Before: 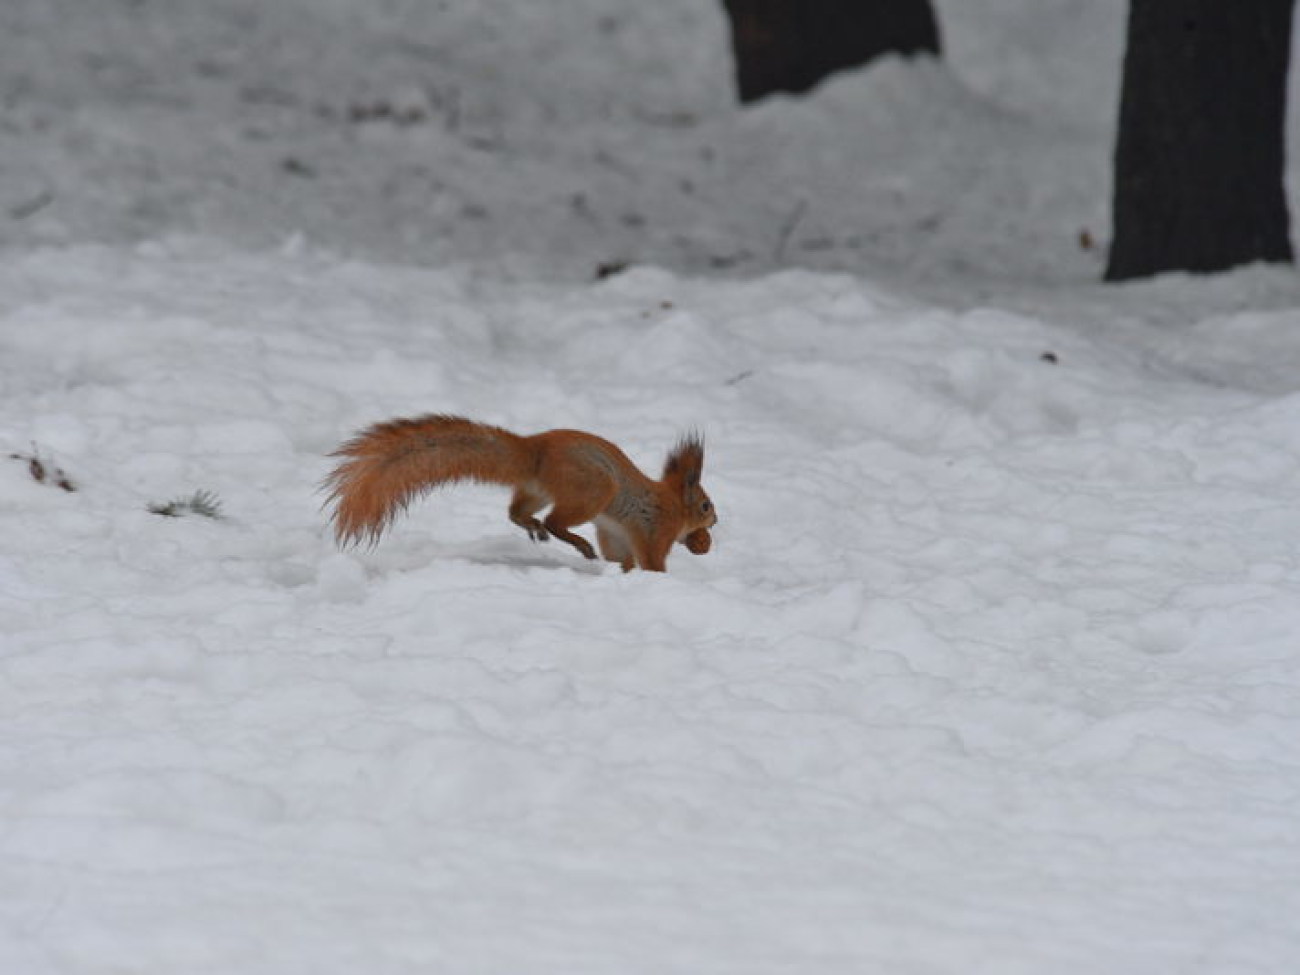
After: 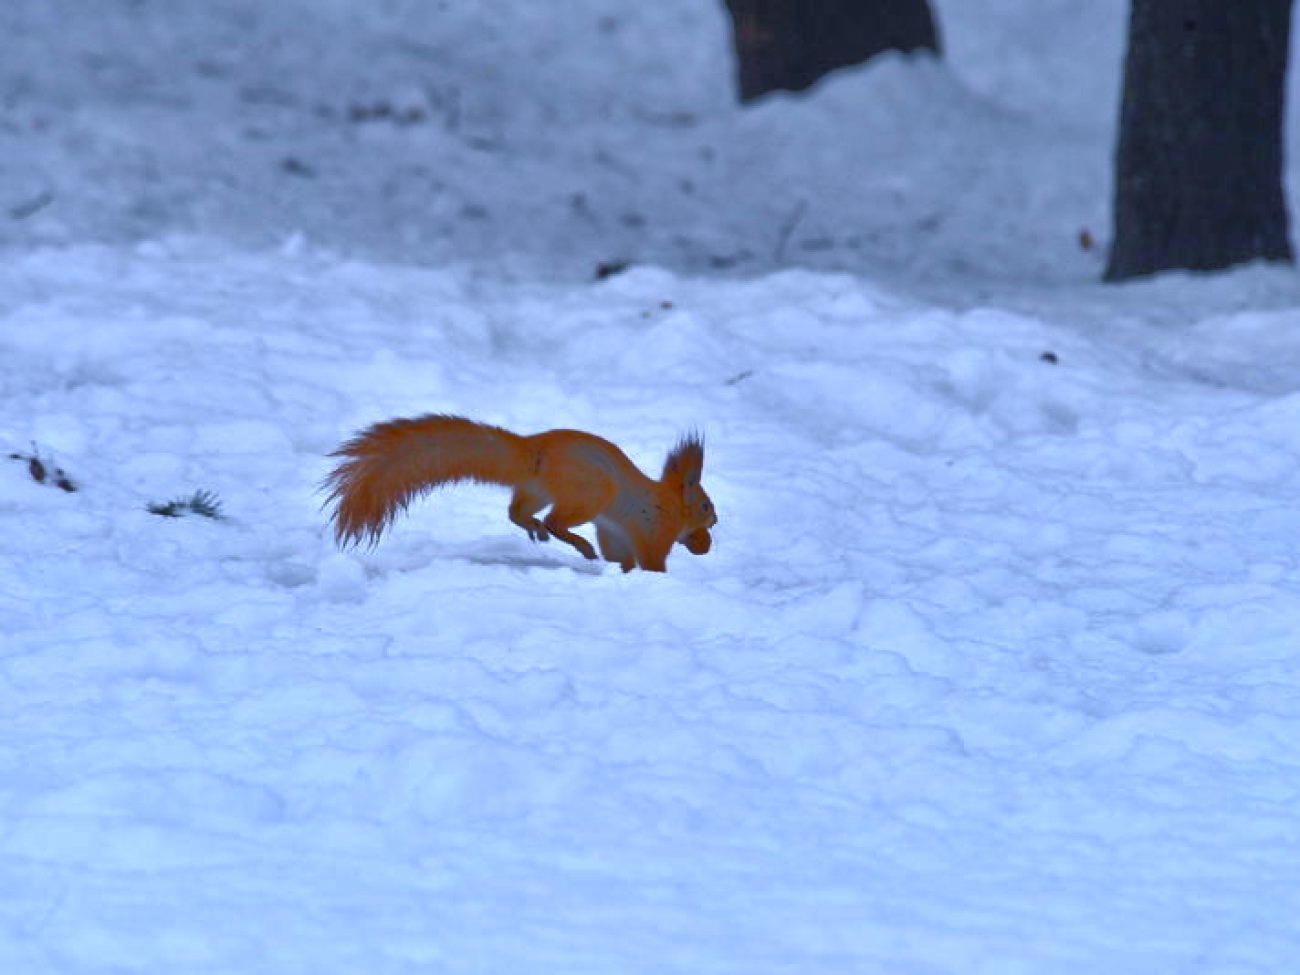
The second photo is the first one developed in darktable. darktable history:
shadows and highlights: soften with gaussian
tone equalizer: -8 EV -0.528 EV, -7 EV -0.319 EV, -6 EV -0.083 EV, -5 EV 0.413 EV, -4 EV 0.985 EV, -3 EV 0.791 EV, -2 EV -0.01 EV, -1 EV 0.14 EV, +0 EV -0.012 EV, smoothing 1
white balance: red 0.871, blue 1.249
color balance rgb: perceptual saturation grading › global saturation 25%, perceptual saturation grading › highlights -50%, perceptual saturation grading › shadows 30%, perceptual brilliance grading › global brilliance 12%, global vibrance 20%
